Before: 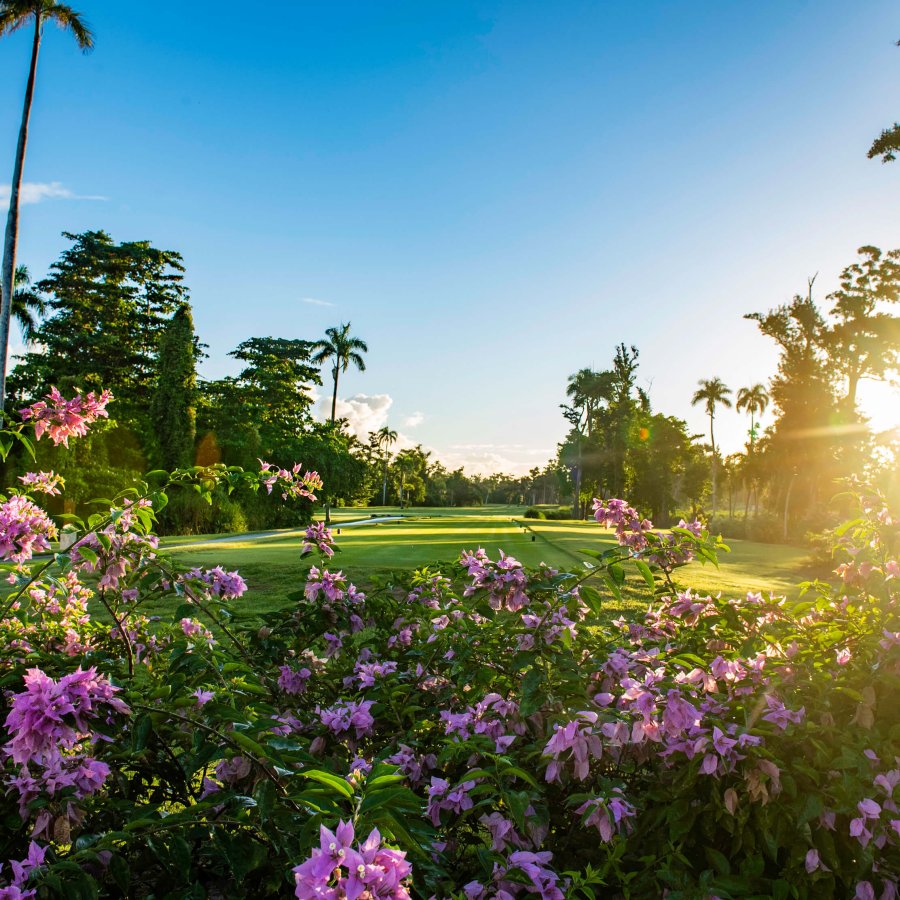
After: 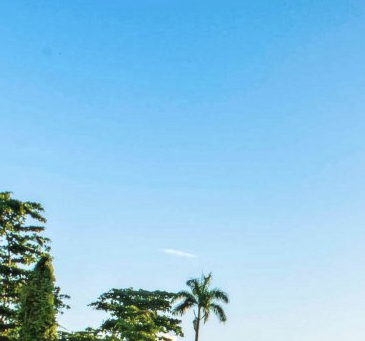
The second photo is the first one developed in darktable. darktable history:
soften: size 10%, saturation 50%, brightness 0.2 EV, mix 10%
global tonemap: drago (1, 100), detail 1
crop: left 15.452%, top 5.459%, right 43.956%, bottom 56.62%
